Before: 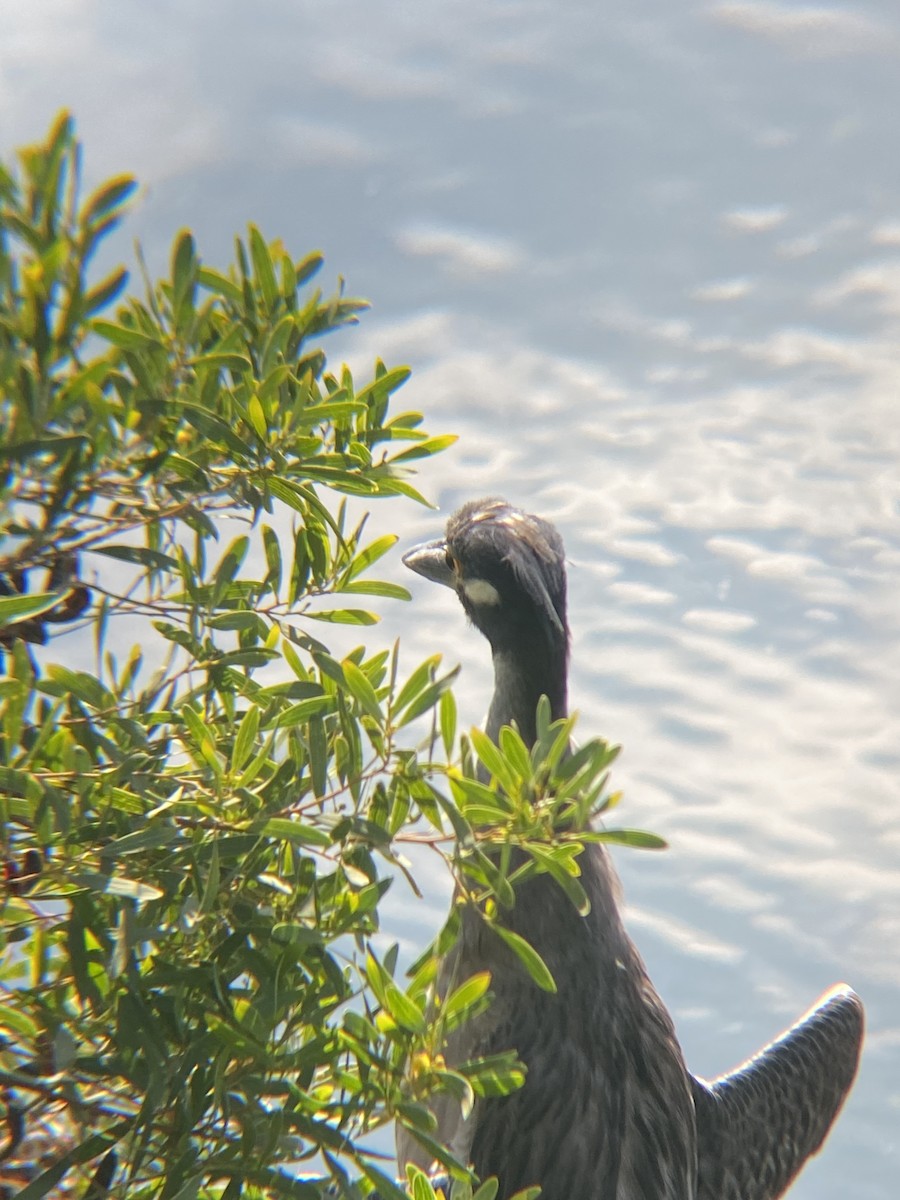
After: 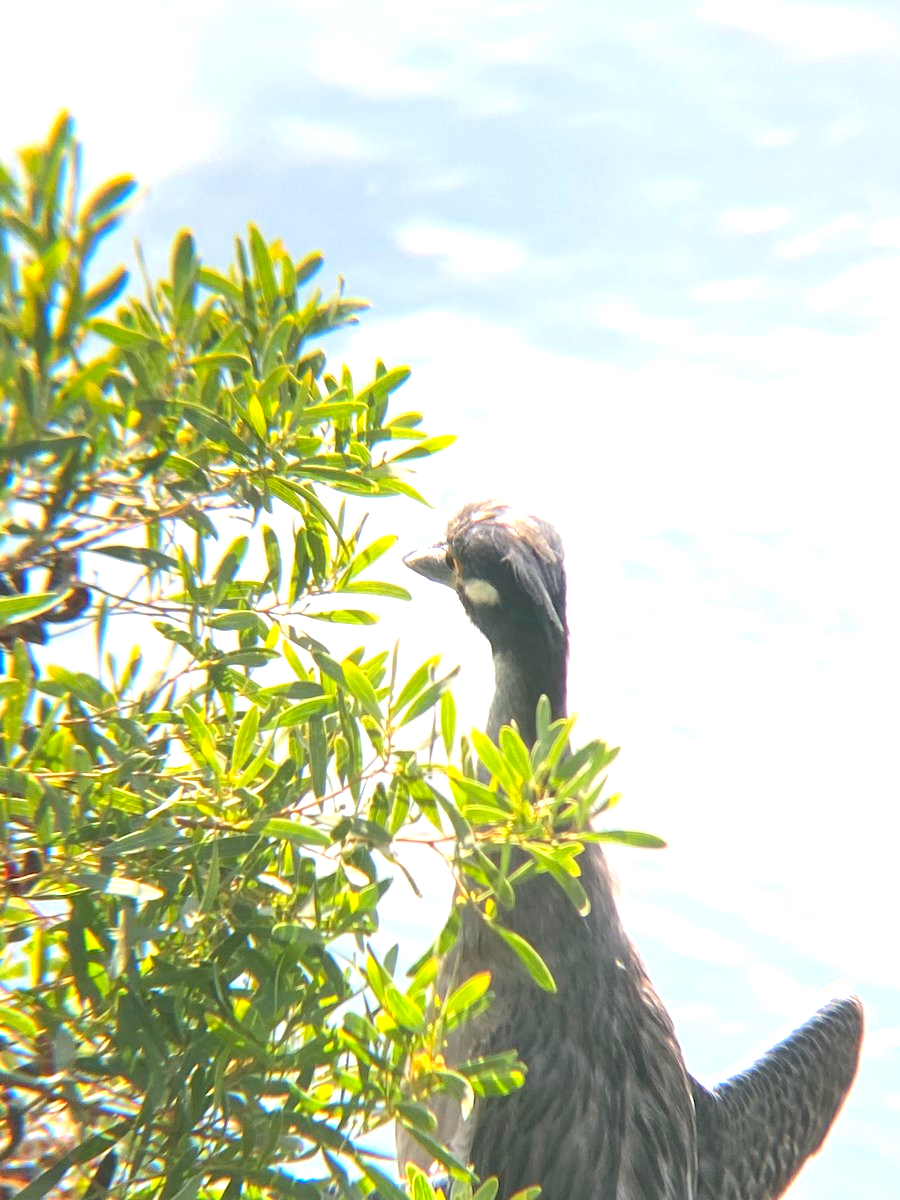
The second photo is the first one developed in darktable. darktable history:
tone equalizer: -7 EV 0.18 EV, -6 EV 0.12 EV, -5 EV 0.08 EV, -4 EV 0.04 EV, -2 EV -0.02 EV, -1 EV -0.04 EV, +0 EV -0.06 EV, luminance estimator HSV value / RGB max
exposure: black level correction 0, exposure 1.1 EV, compensate exposure bias true, compensate highlight preservation false
